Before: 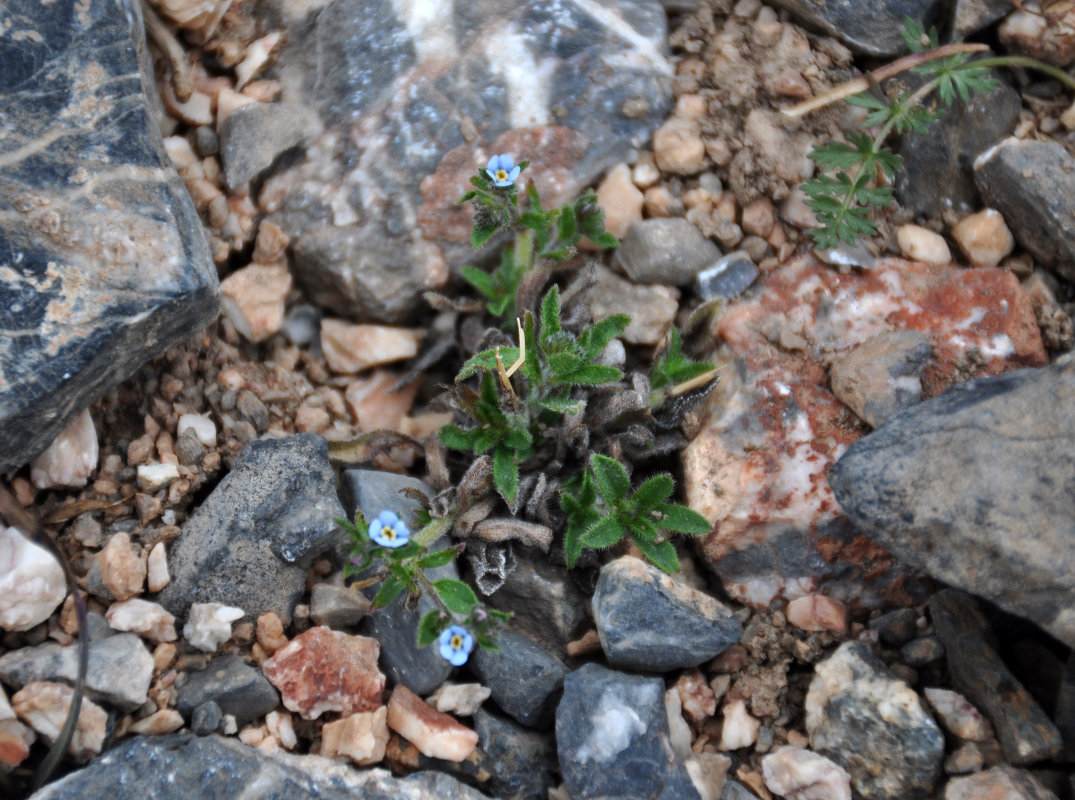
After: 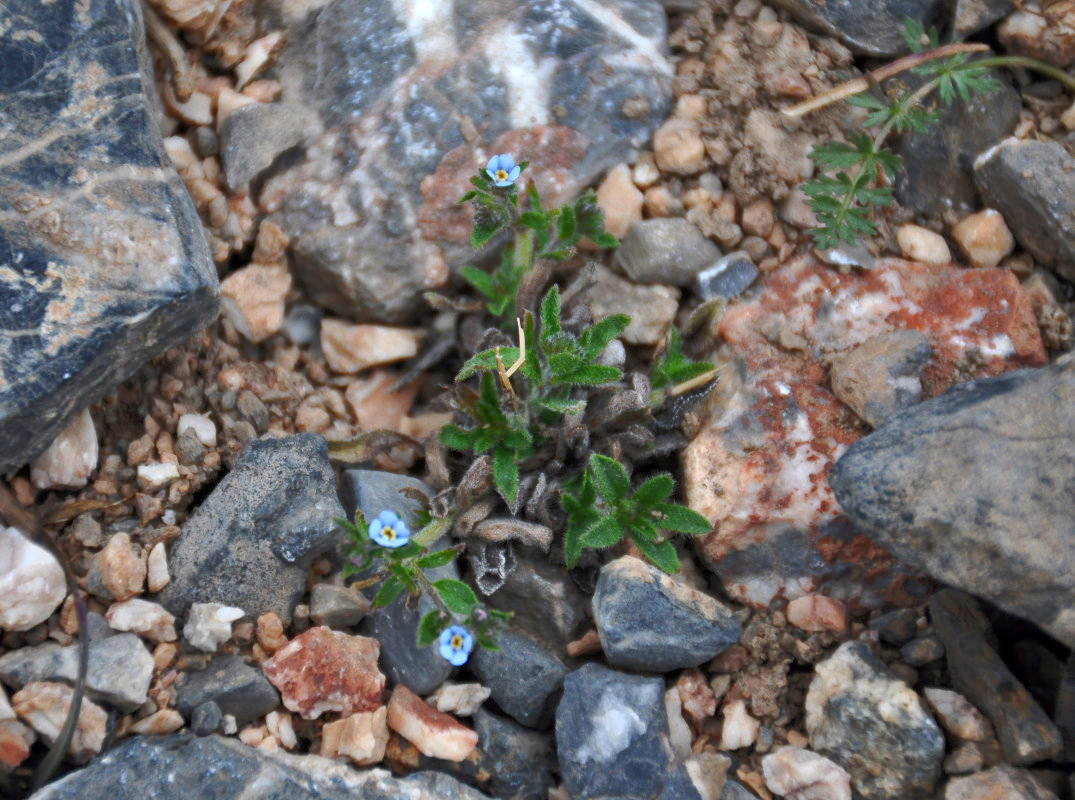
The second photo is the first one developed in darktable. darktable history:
rgb curve: curves: ch0 [(0, 0) (0.093, 0.159) (0.241, 0.265) (0.414, 0.42) (1, 1)], compensate middle gray true, preserve colors basic power
contrast brightness saturation: saturation 0.1
